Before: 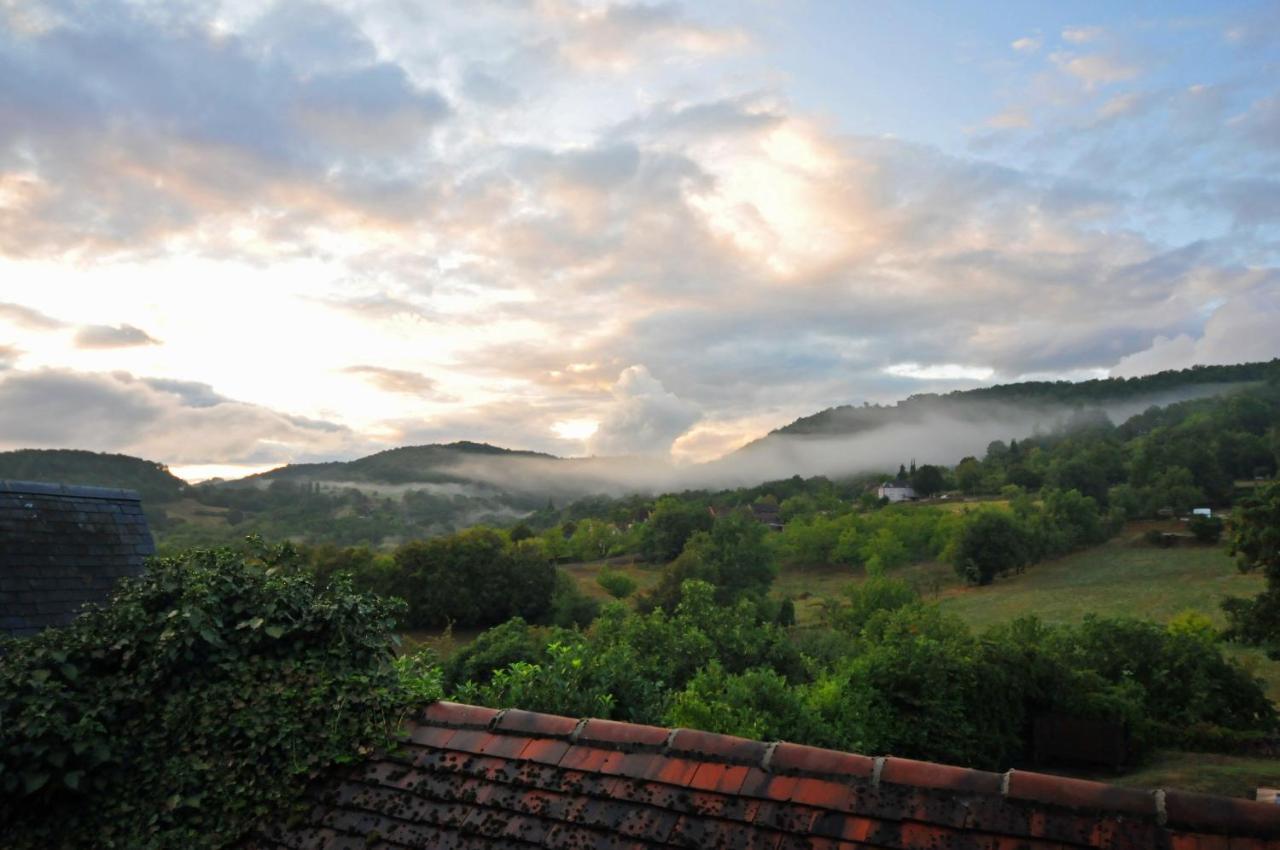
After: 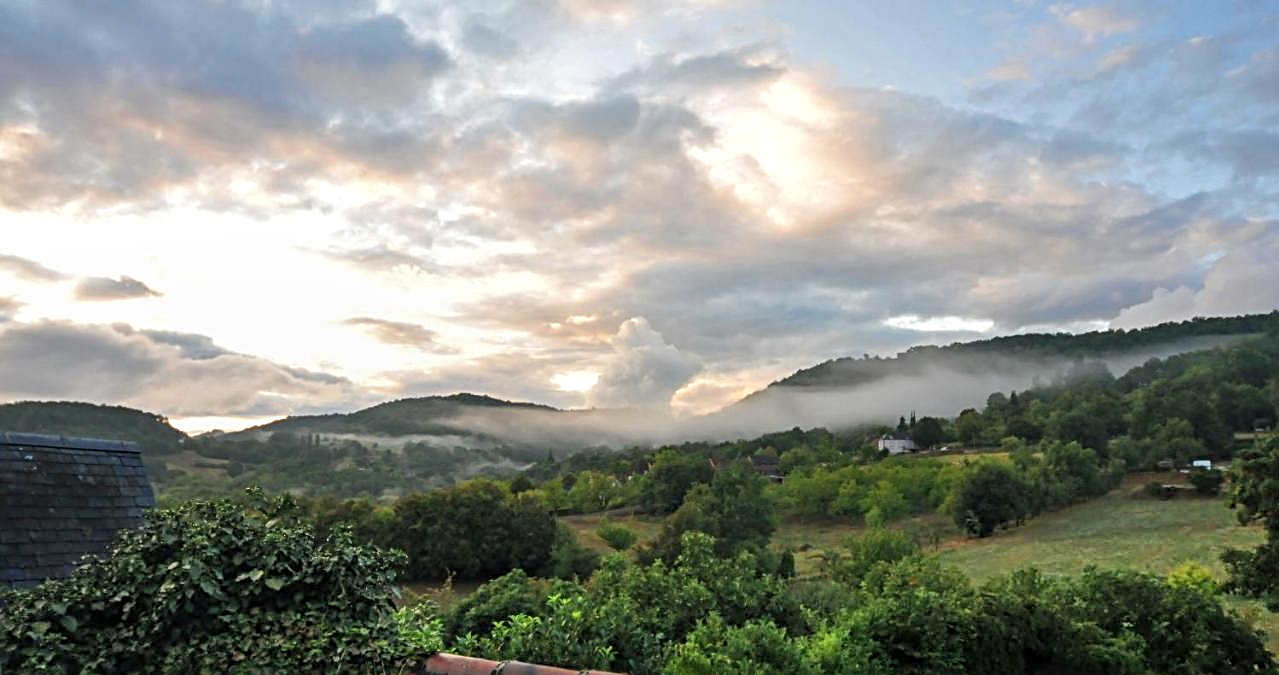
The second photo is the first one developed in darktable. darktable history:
local contrast: on, module defaults
sharpen: radius 2.537, amount 0.623
crop and rotate: top 5.659%, bottom 14.916%
shadows and highlights: shadows 52.1, highlights -28.77, soften with gaussian
